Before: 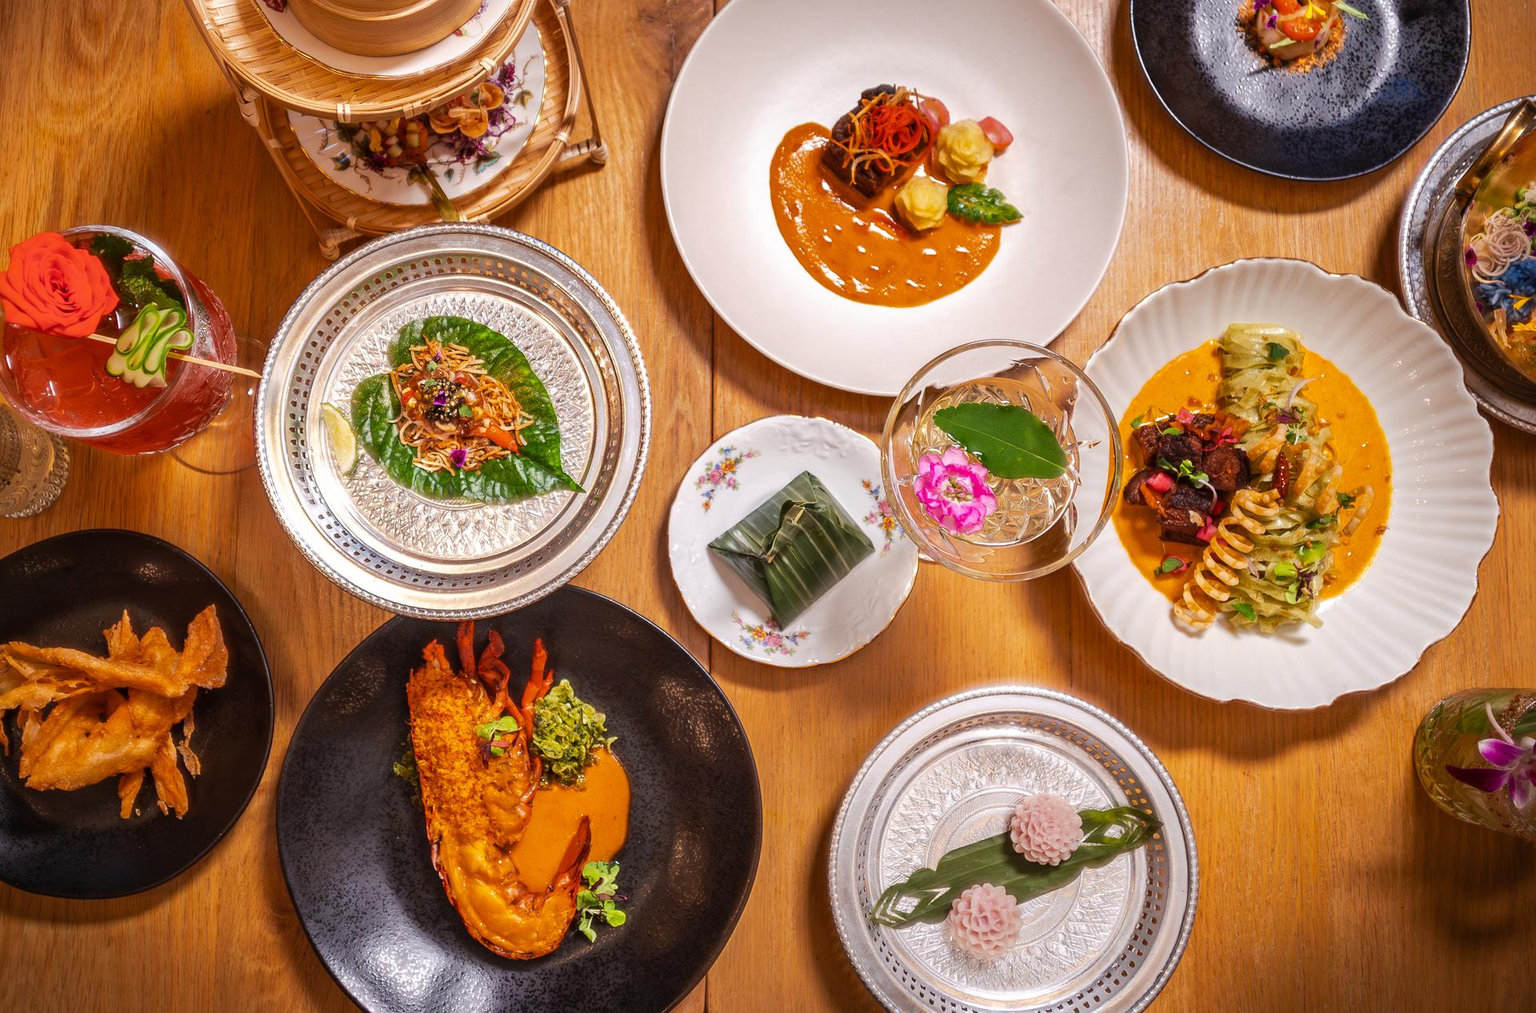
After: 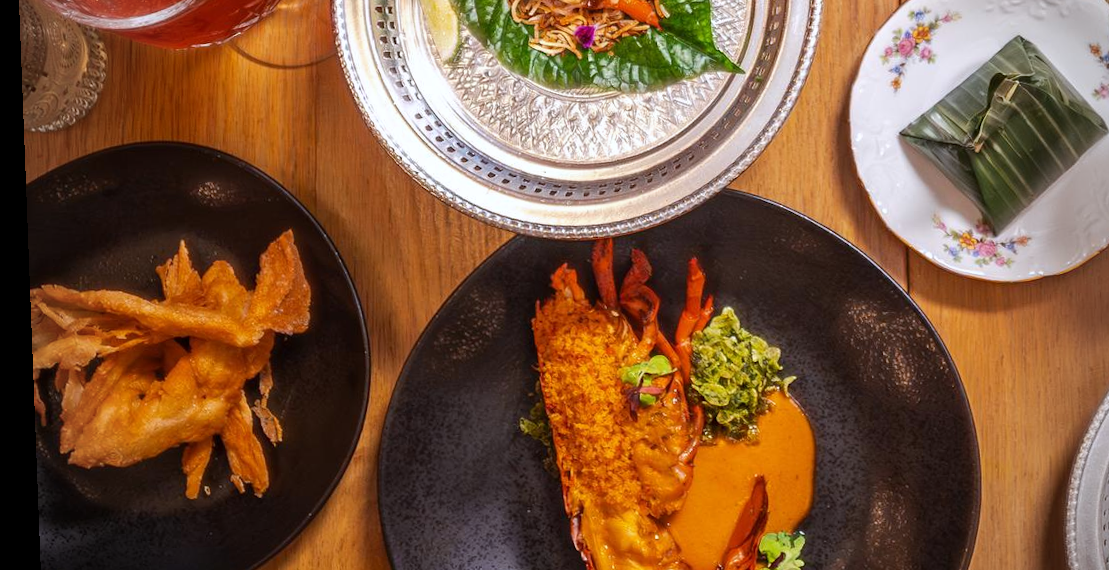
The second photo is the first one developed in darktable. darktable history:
white balance: red 0.98, blue 1.034
rotate and perspective: rotation -2.22°, lens shift (horizontal) -0.022, automatic cropping off
crop: top 44.483%, right 43.593%, bottom 12.892%
vignetting: on, module defaults
